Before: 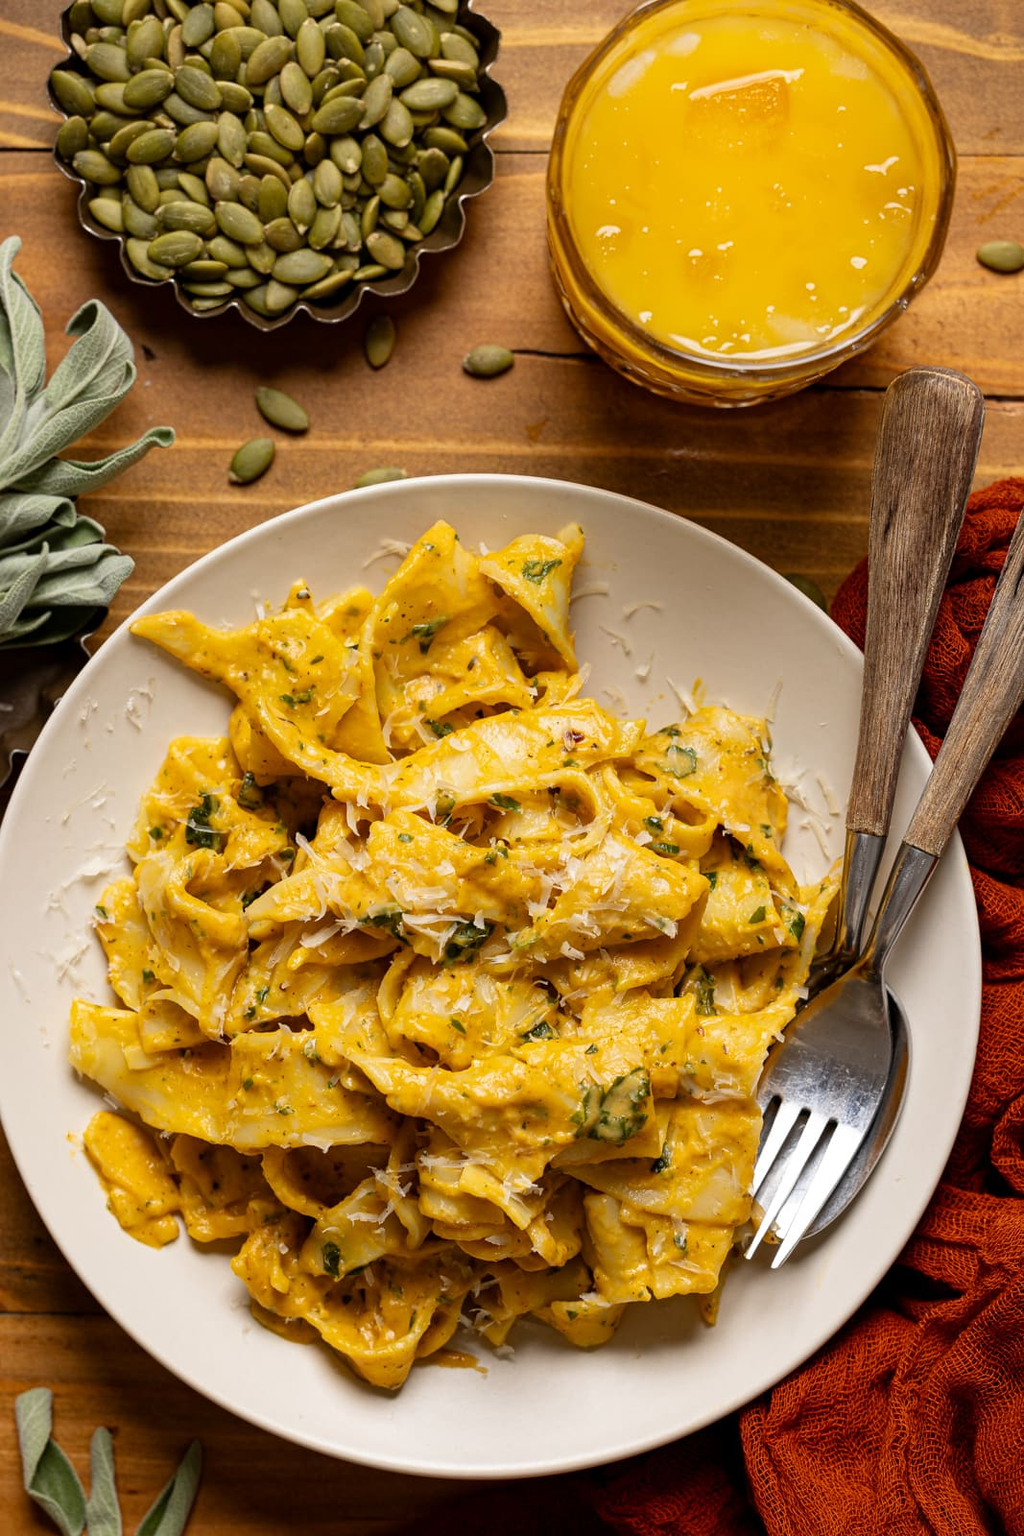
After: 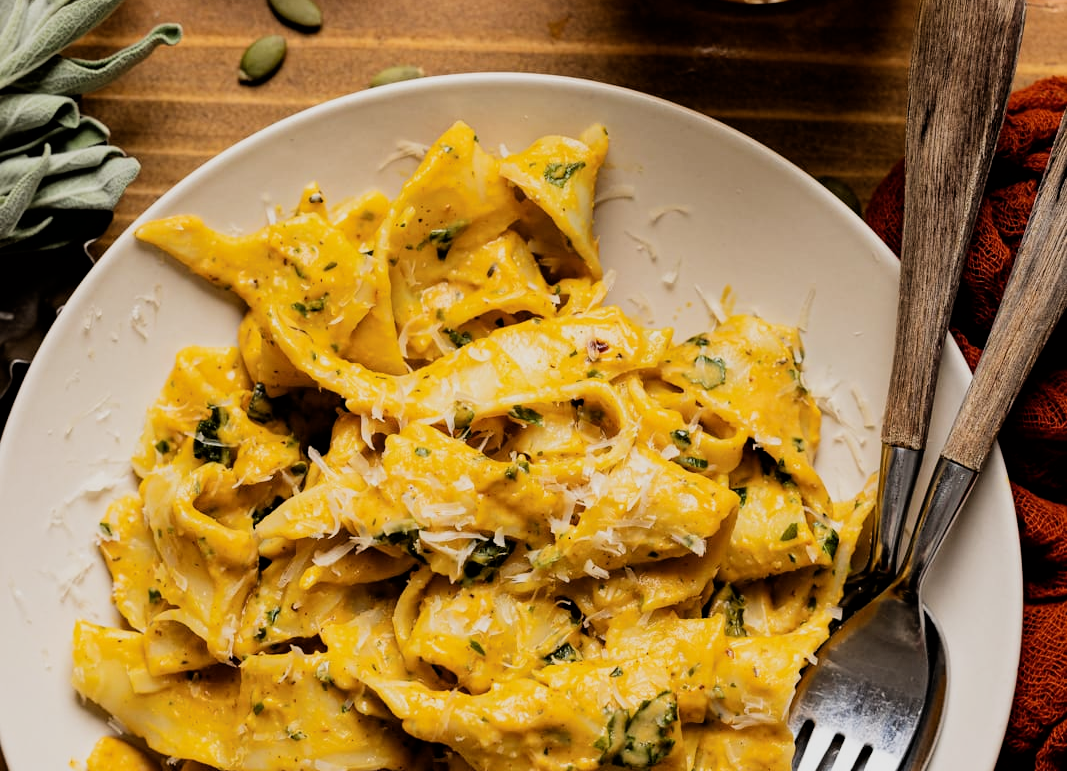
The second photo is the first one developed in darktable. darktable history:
filmic rgb: black relative exposure -5.1 EV, white relative exposure 3.99 EV, hardness 2.91, contrast 1.296, highlights saturation mix -29.37%
crop and rotate: top 26.436%, bottom 25.334%
